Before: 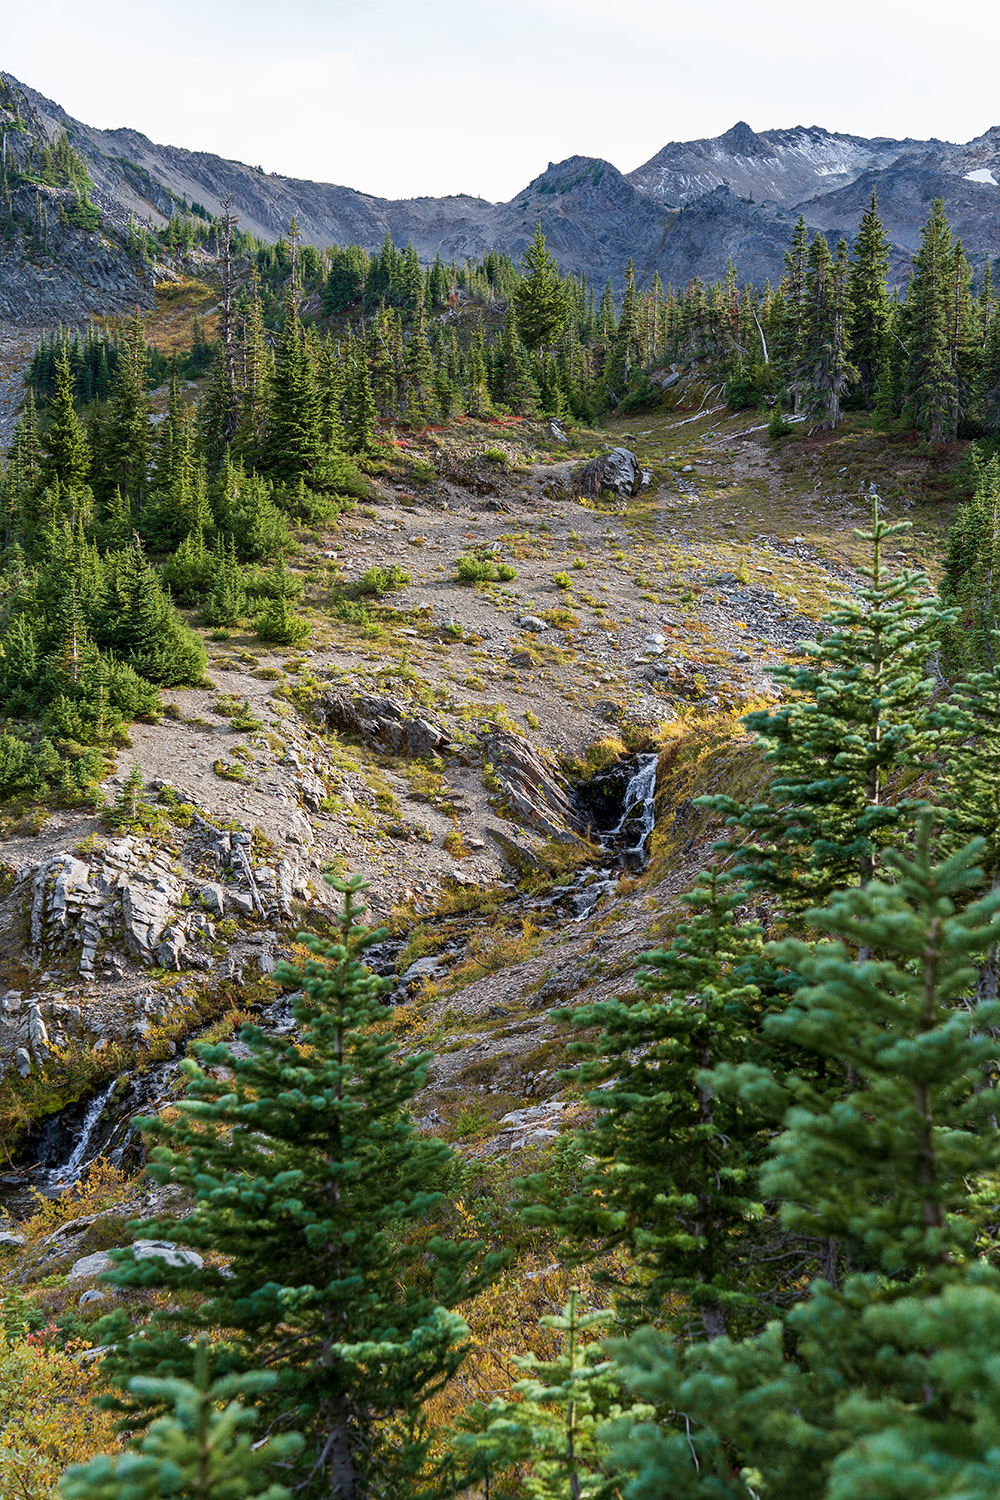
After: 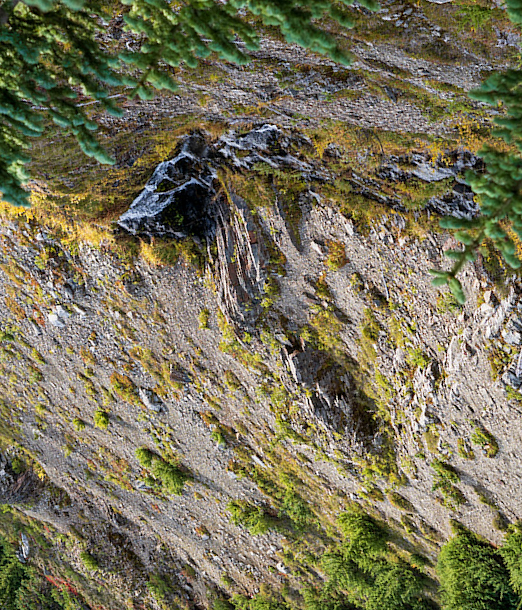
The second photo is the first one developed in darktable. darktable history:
crop and rotate: angle 146.92°, left 9.114%, top 15.629%, right 4.38%, bottom 16.964%
